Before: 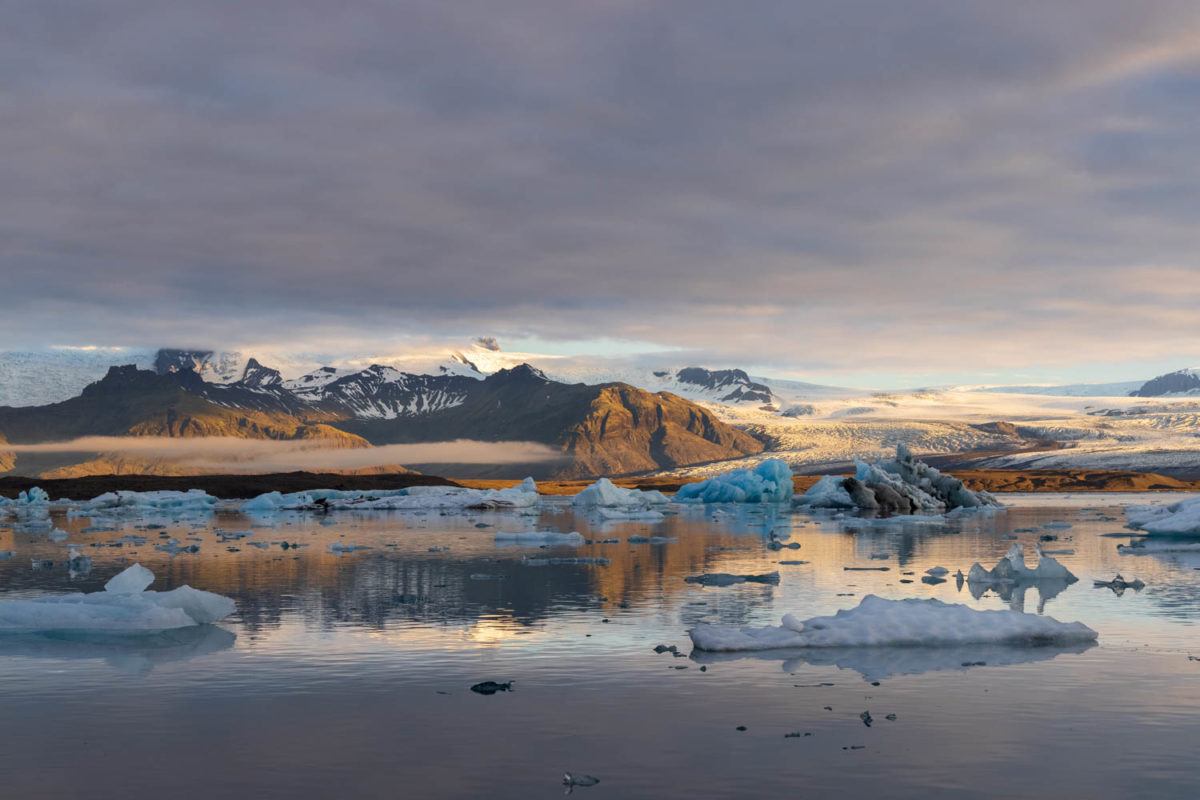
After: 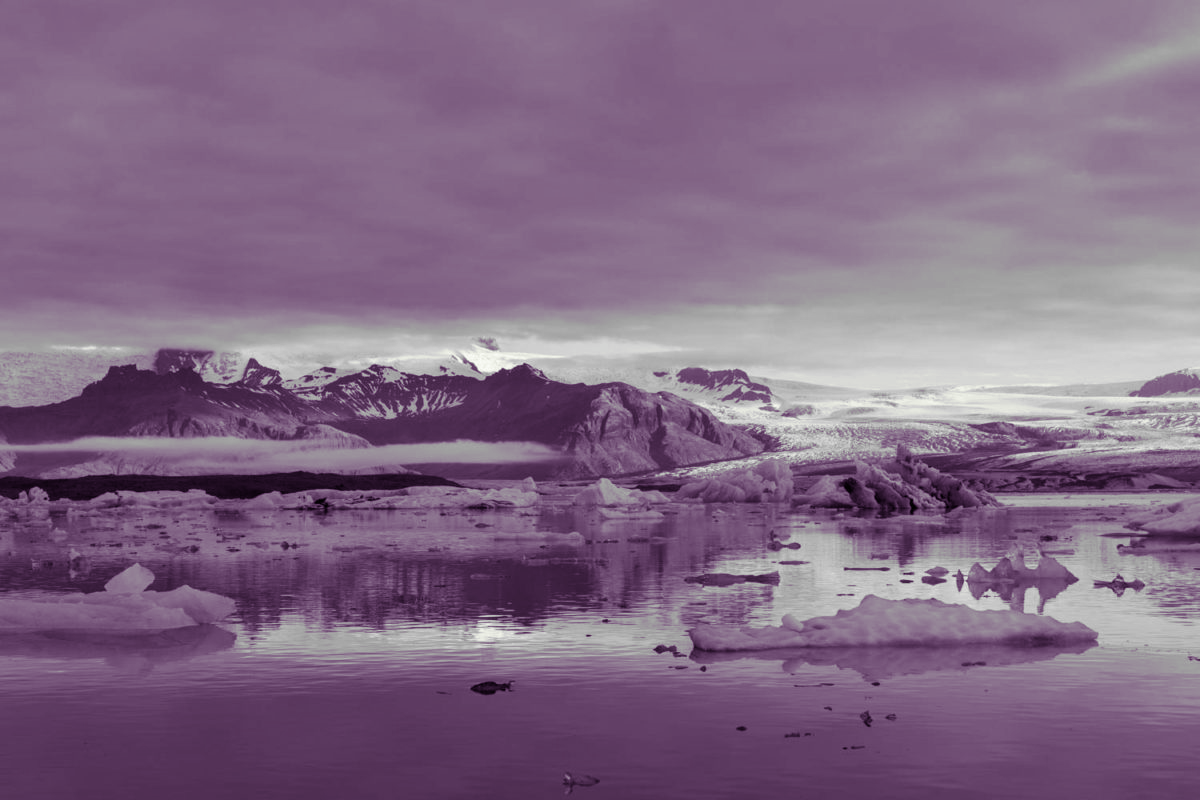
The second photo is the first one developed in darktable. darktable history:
tone equalizer: on, module defaults
monochrome: a 32, b 64, size 2.3
split-toning: shadows › hue 277.2°, shadows › saturation 0.74
